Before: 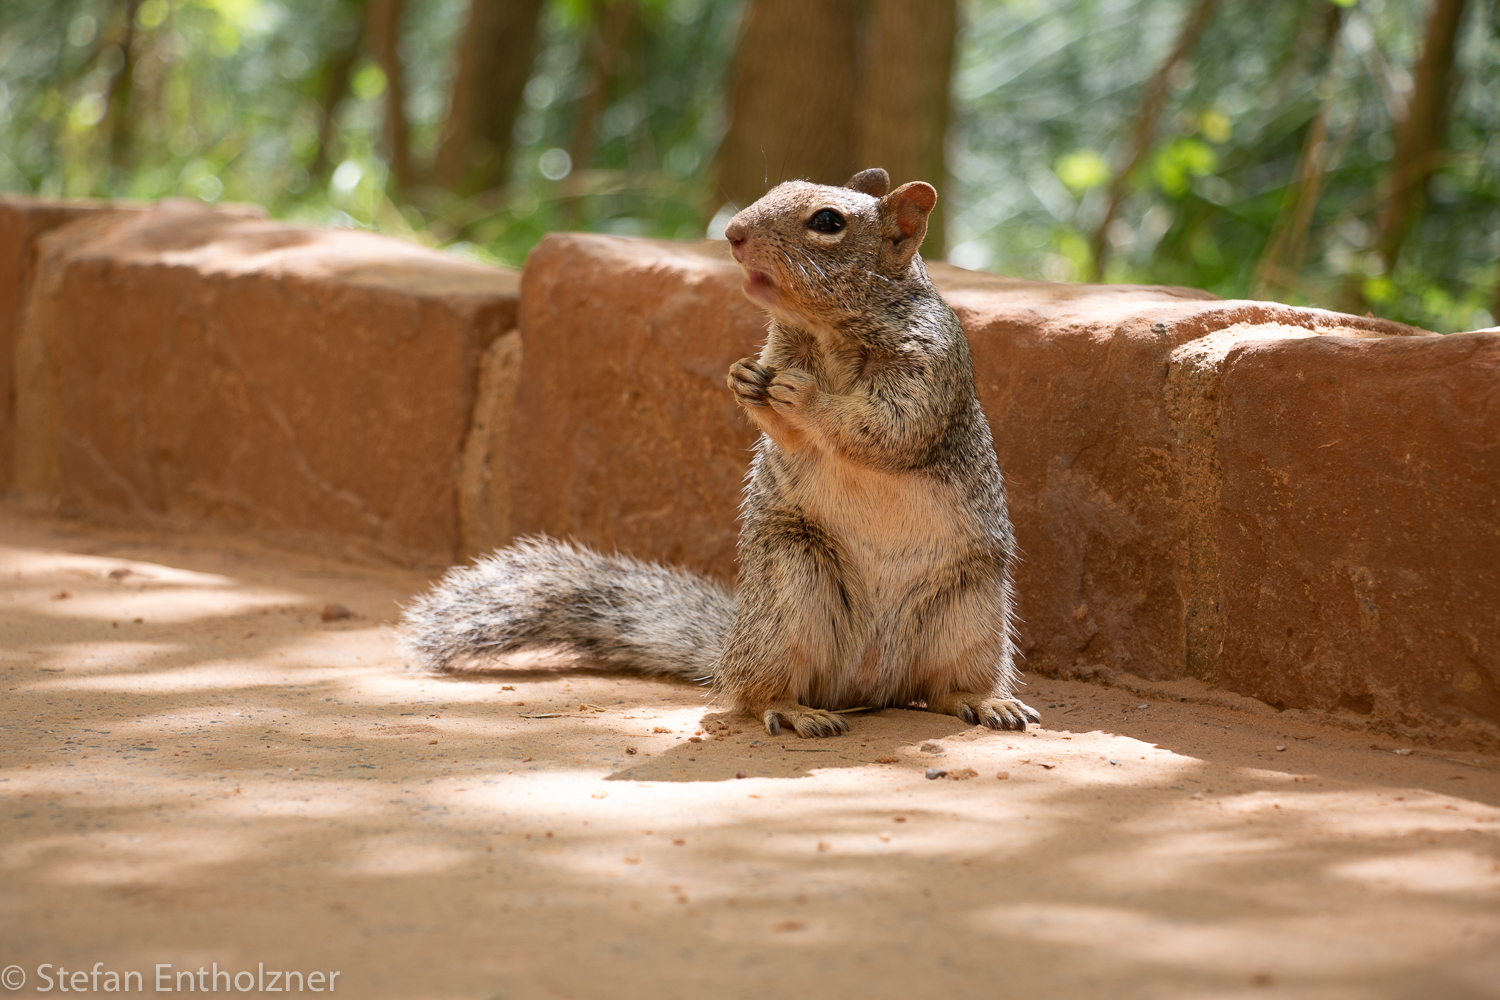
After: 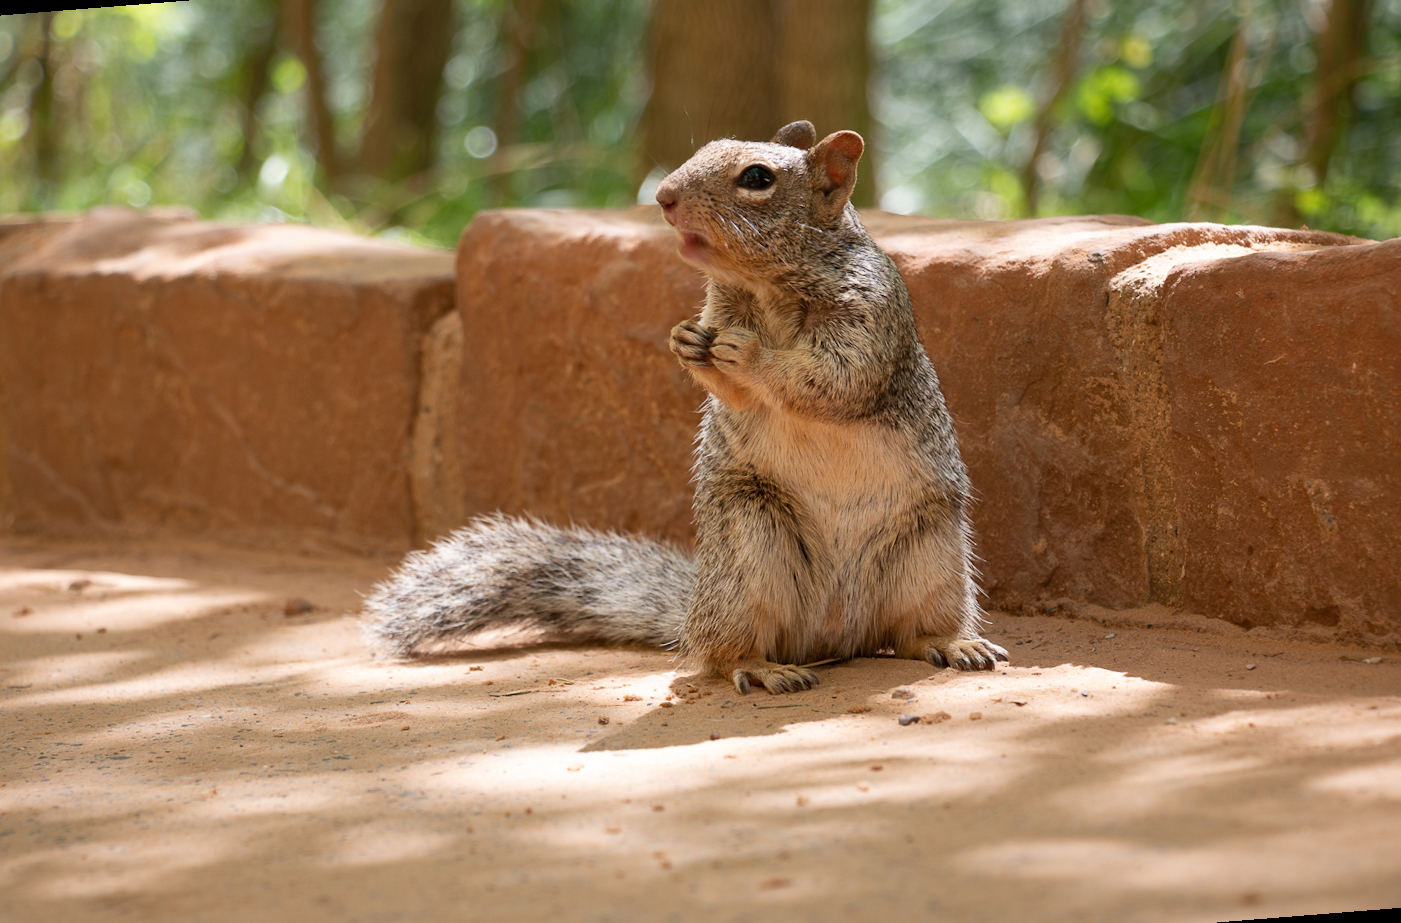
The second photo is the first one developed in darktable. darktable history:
shadows and highlights: shadows 52.34, highlights -28.23, soften with gaussian
rotate and perspective: rotation -4.57°, crop left 0.054, crop right 0.944, crop top 0.087, crop bottom 0.914
